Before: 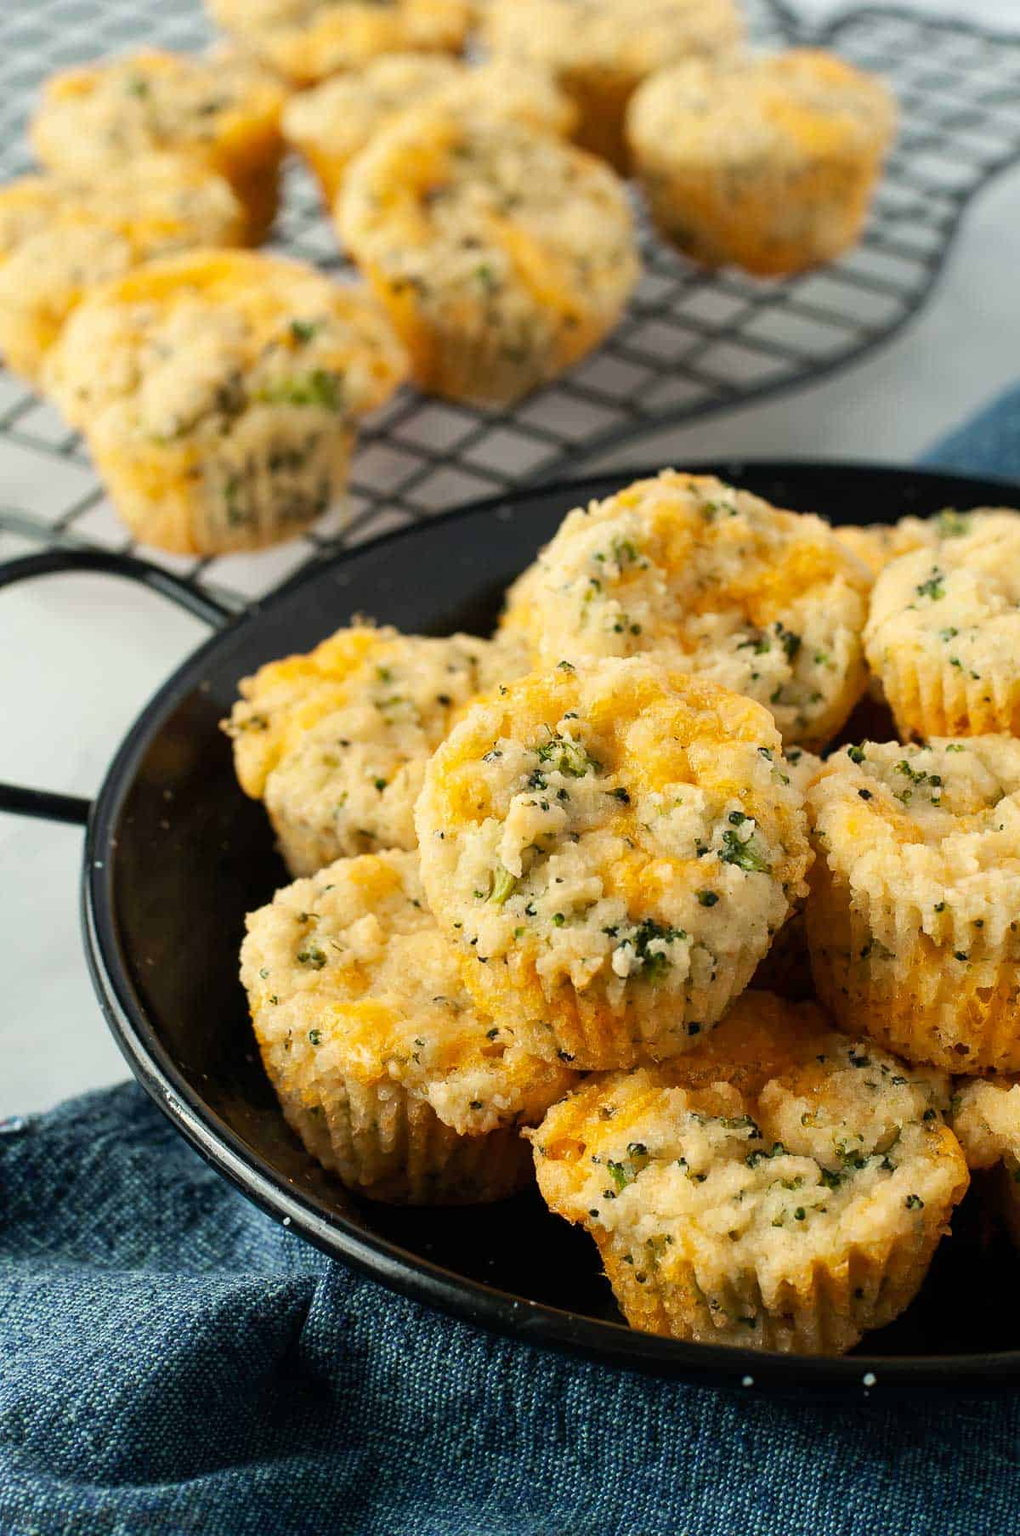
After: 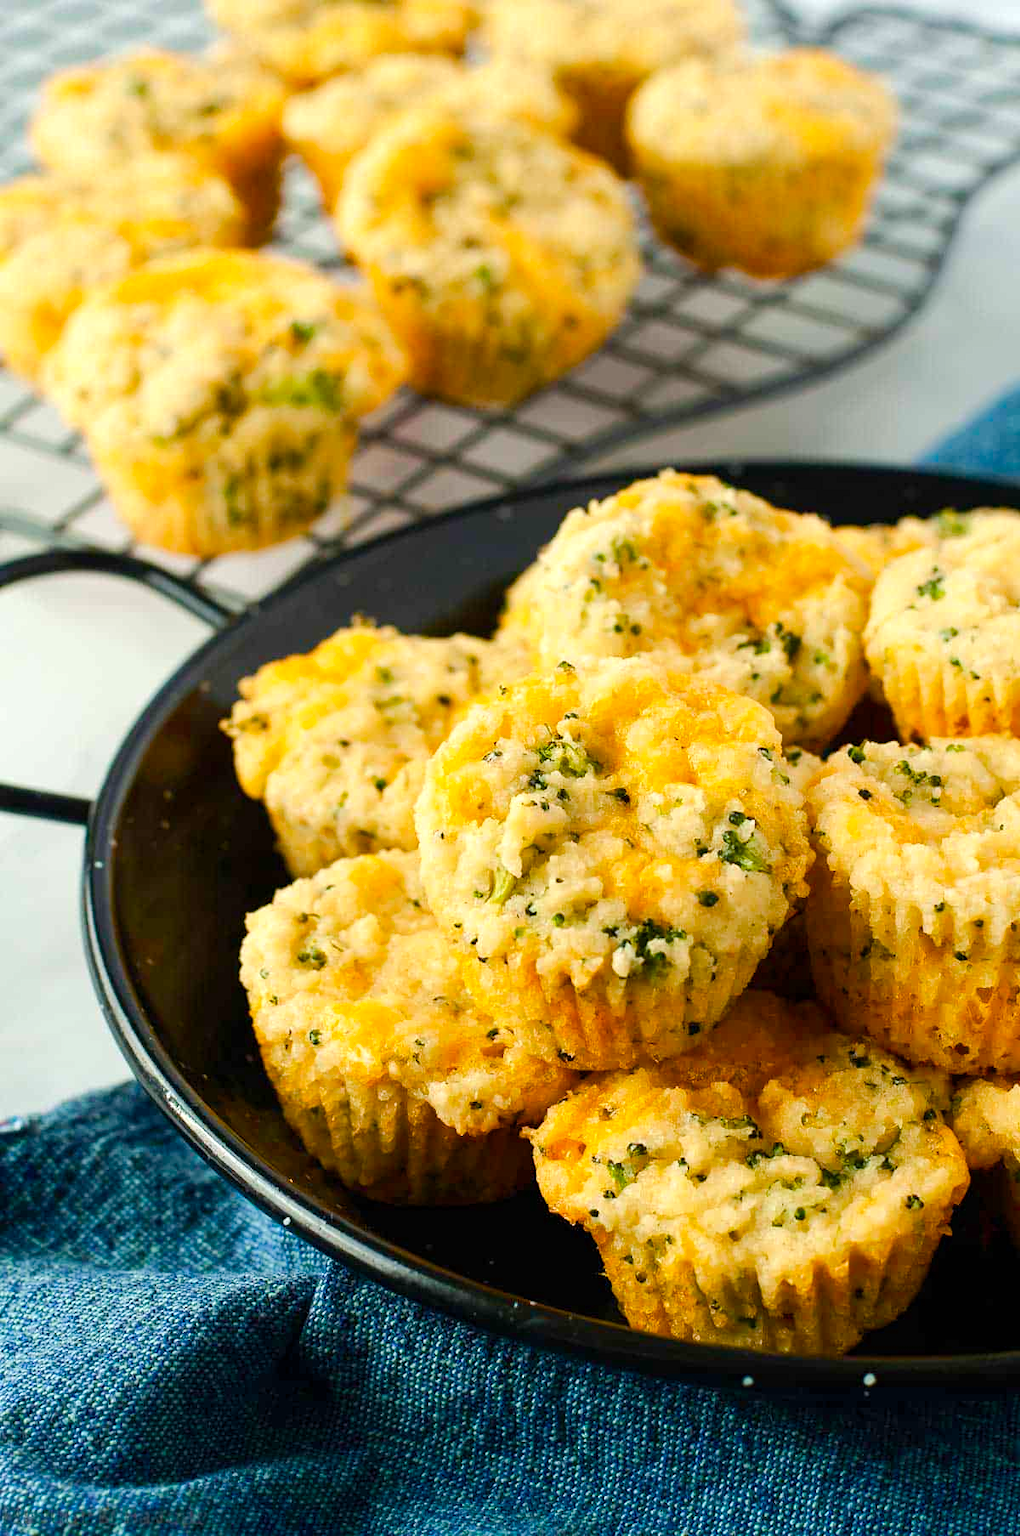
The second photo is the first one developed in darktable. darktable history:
color balance rgb: highlights gain › luminance 17.718%, perceptual saturation grading › global saturation 0.711%, perceptual saturation grading › mid-tones 6.469%, perceptual saturation grading › shadows 72.195%, perceptual brilliance grading › mid-tones 10.641%, perceptual brilliance grading › shadows 15.185%, global vibrance 20%
